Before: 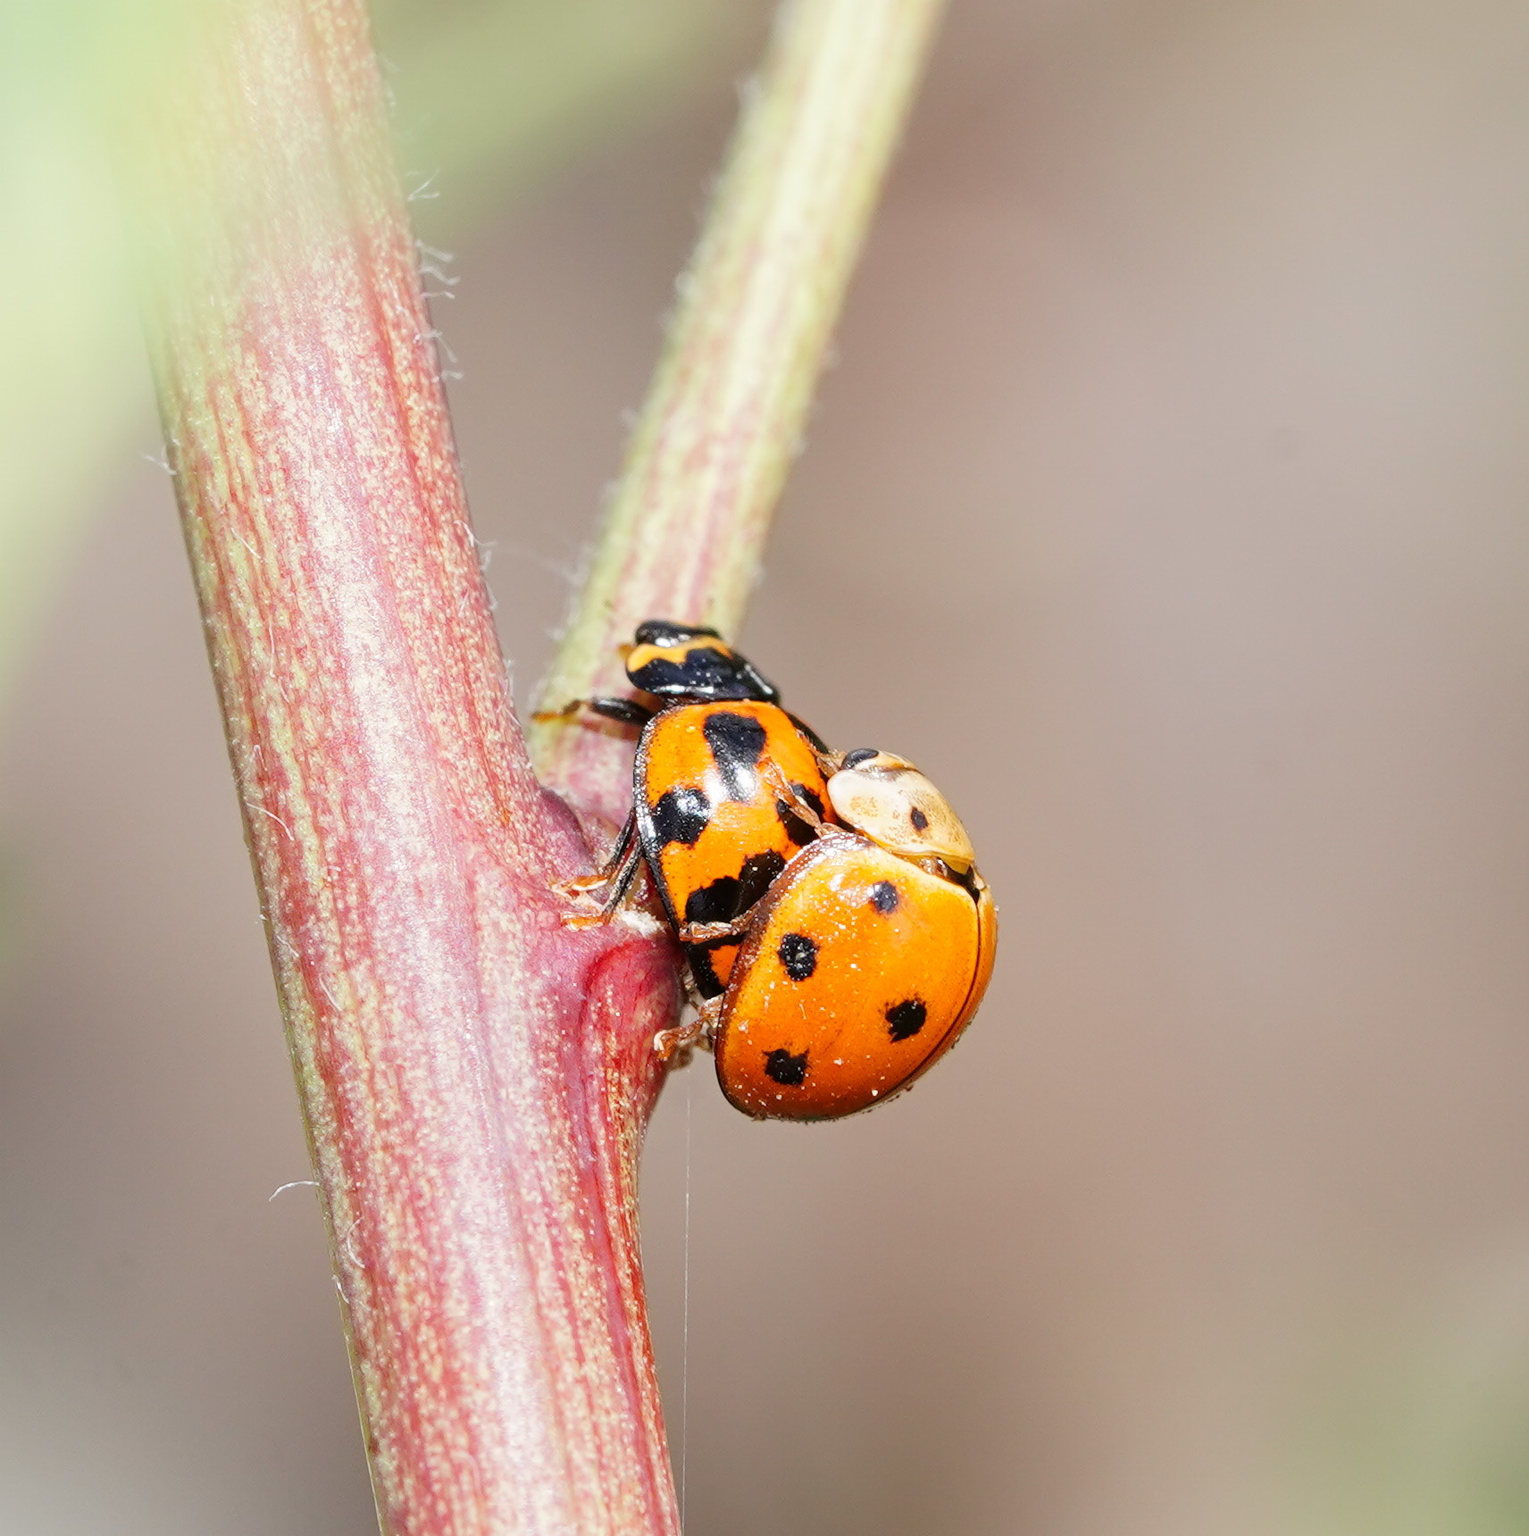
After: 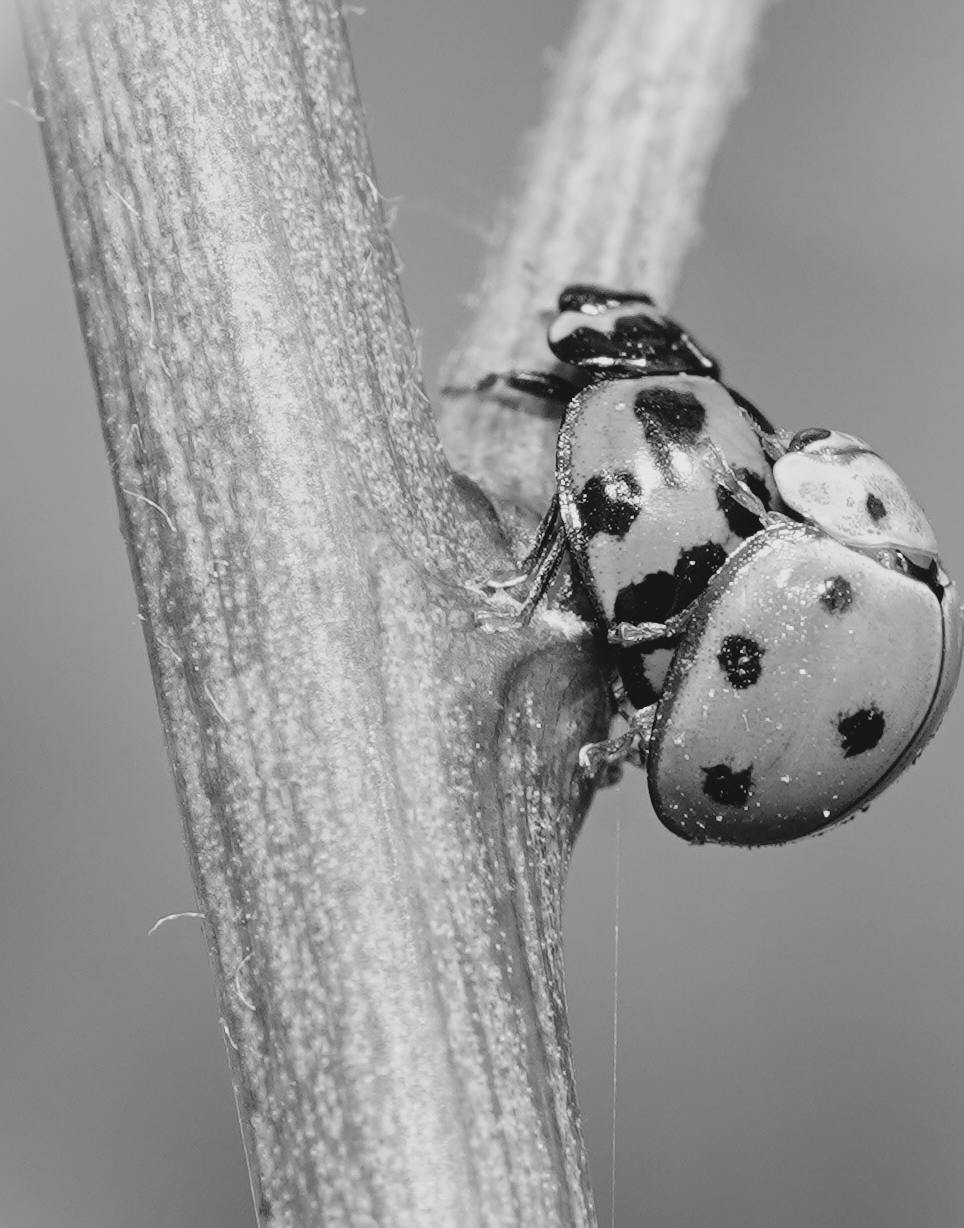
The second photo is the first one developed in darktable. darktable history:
contrast brightness saturation: saturation -0.05
crop: left 8.966%, top 23.852%, right 34.699%, bottom 4.703%
tone curve: curves: ch0 [(0, 0.074) (0.129, 0.136) (0.285, 0.301) (0.689, 0.764) (0.854, 0.926) (0.987, 0.977)]; ch1 [(0, 0) (0.337, 0.249) (0.434, 0.437) (0.485, 0.491) (0.515, 0.495) (0.566, 0.57) (0.625, 0.625) (0.764, 0.806) (1, 1)]; ch2 [(0, 0) (0.314, 0.301) (0.401, 0.411) (0.505, 0.499) (0.54, 0.54) (0.608, 0.613) (0.706, 0.735) (1, 1)], color space Lab, independent channels, preserve colors none
monochrome: a 32, b 64, size 2.3
white balance: red 0.978, blue 0.999
color balance rgb: shadows lift › luminance -7.7%, shadows lift › chroma 2.13%, shadows lift › hue 165.27°, power › luminance -7.77%, power › chroma 1.34%, power › hue 330.55°, highlights gain › luminance -33.33%, highlights gain › chroma 5.68%, highlights gain › hue 217.2°, global offset › luminance -0.33%, global offset › chroma 0.11%, global offset › hue 165.27°, perceptual saturation grading › global saturation 27.72%, perceptual saturation grading › highlights -25%, perceptual saturation grading › mid-tones 25%, perceptual saturation grading › shadows 50%
color correction: highlights a* -5.94, highlights b* 11.19
